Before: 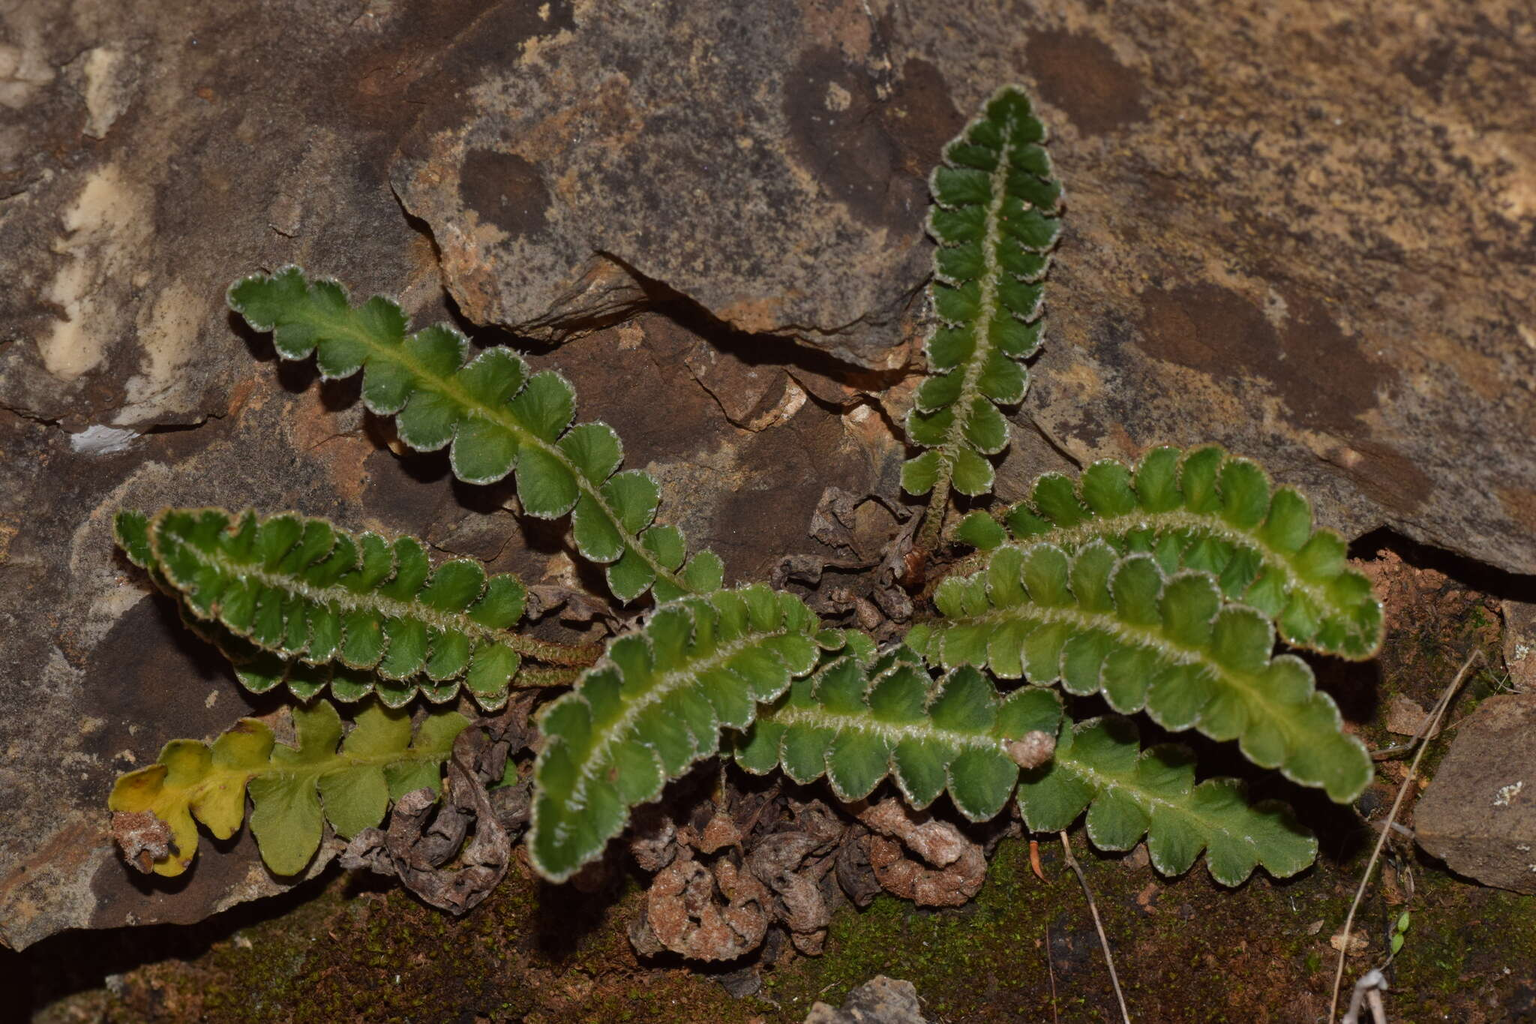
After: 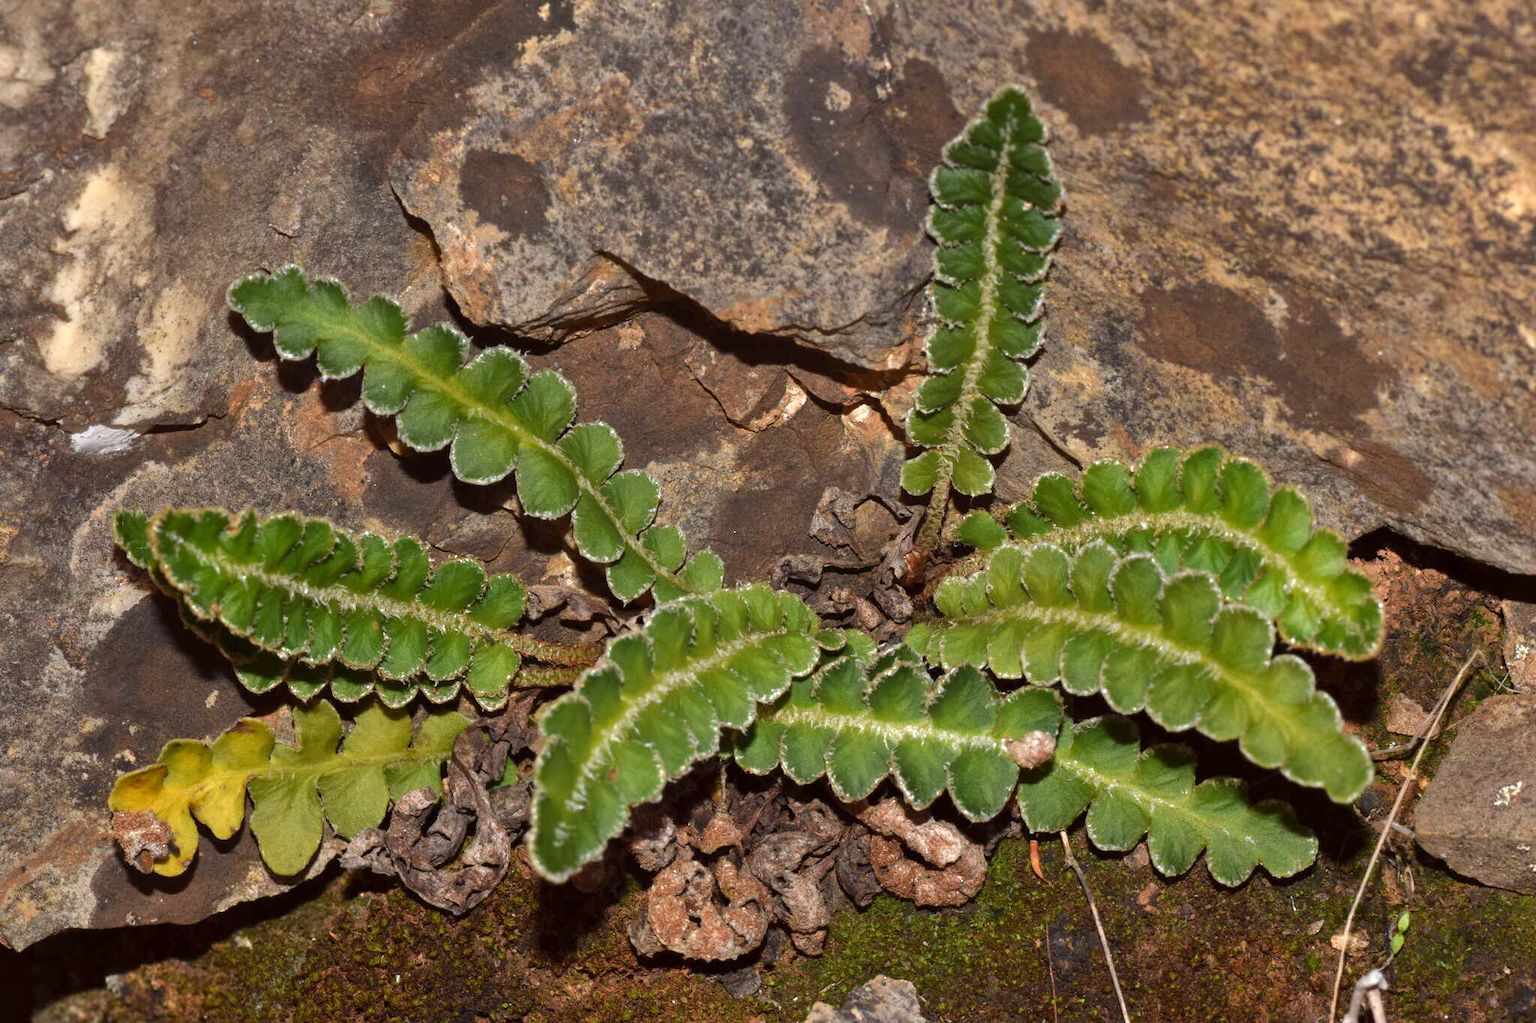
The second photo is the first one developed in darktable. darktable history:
exposure: black level correction 0.001, exposure 0.967 EV, compensate exposure bias true, compensate highlight preservation false
